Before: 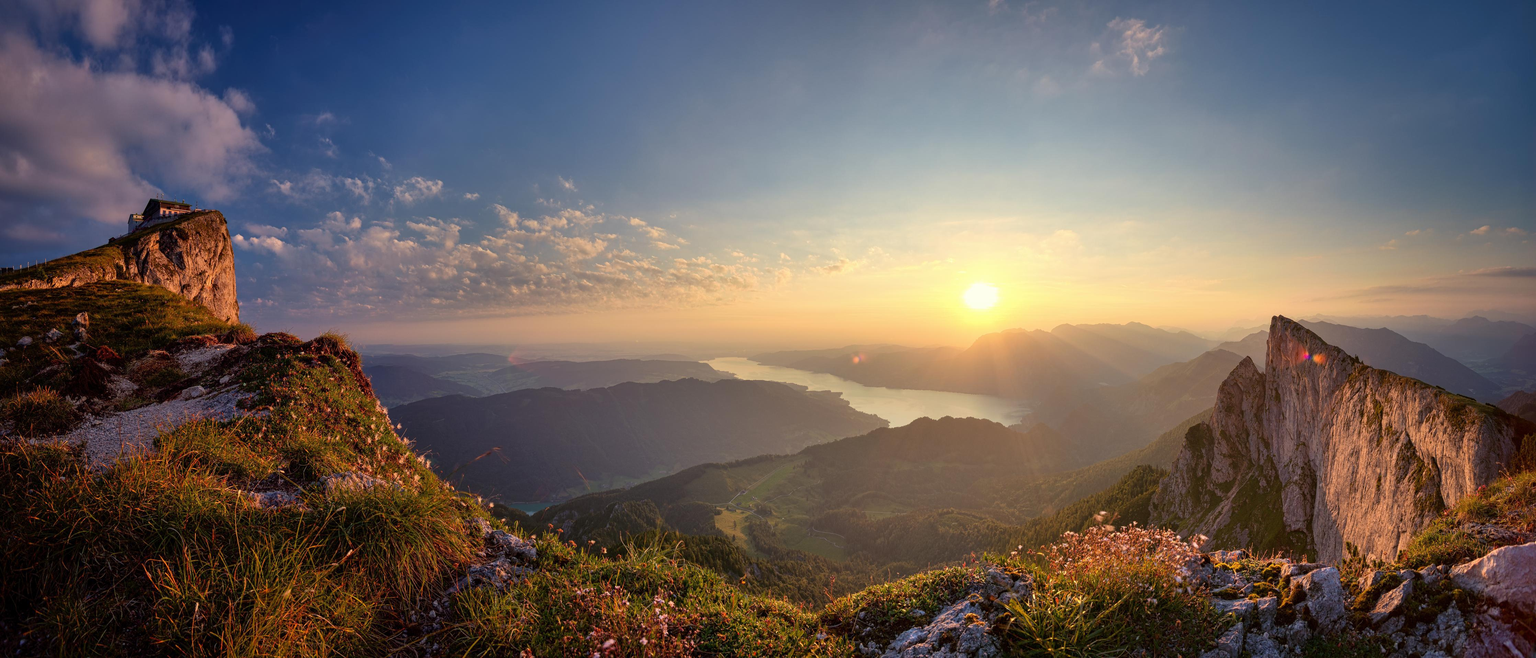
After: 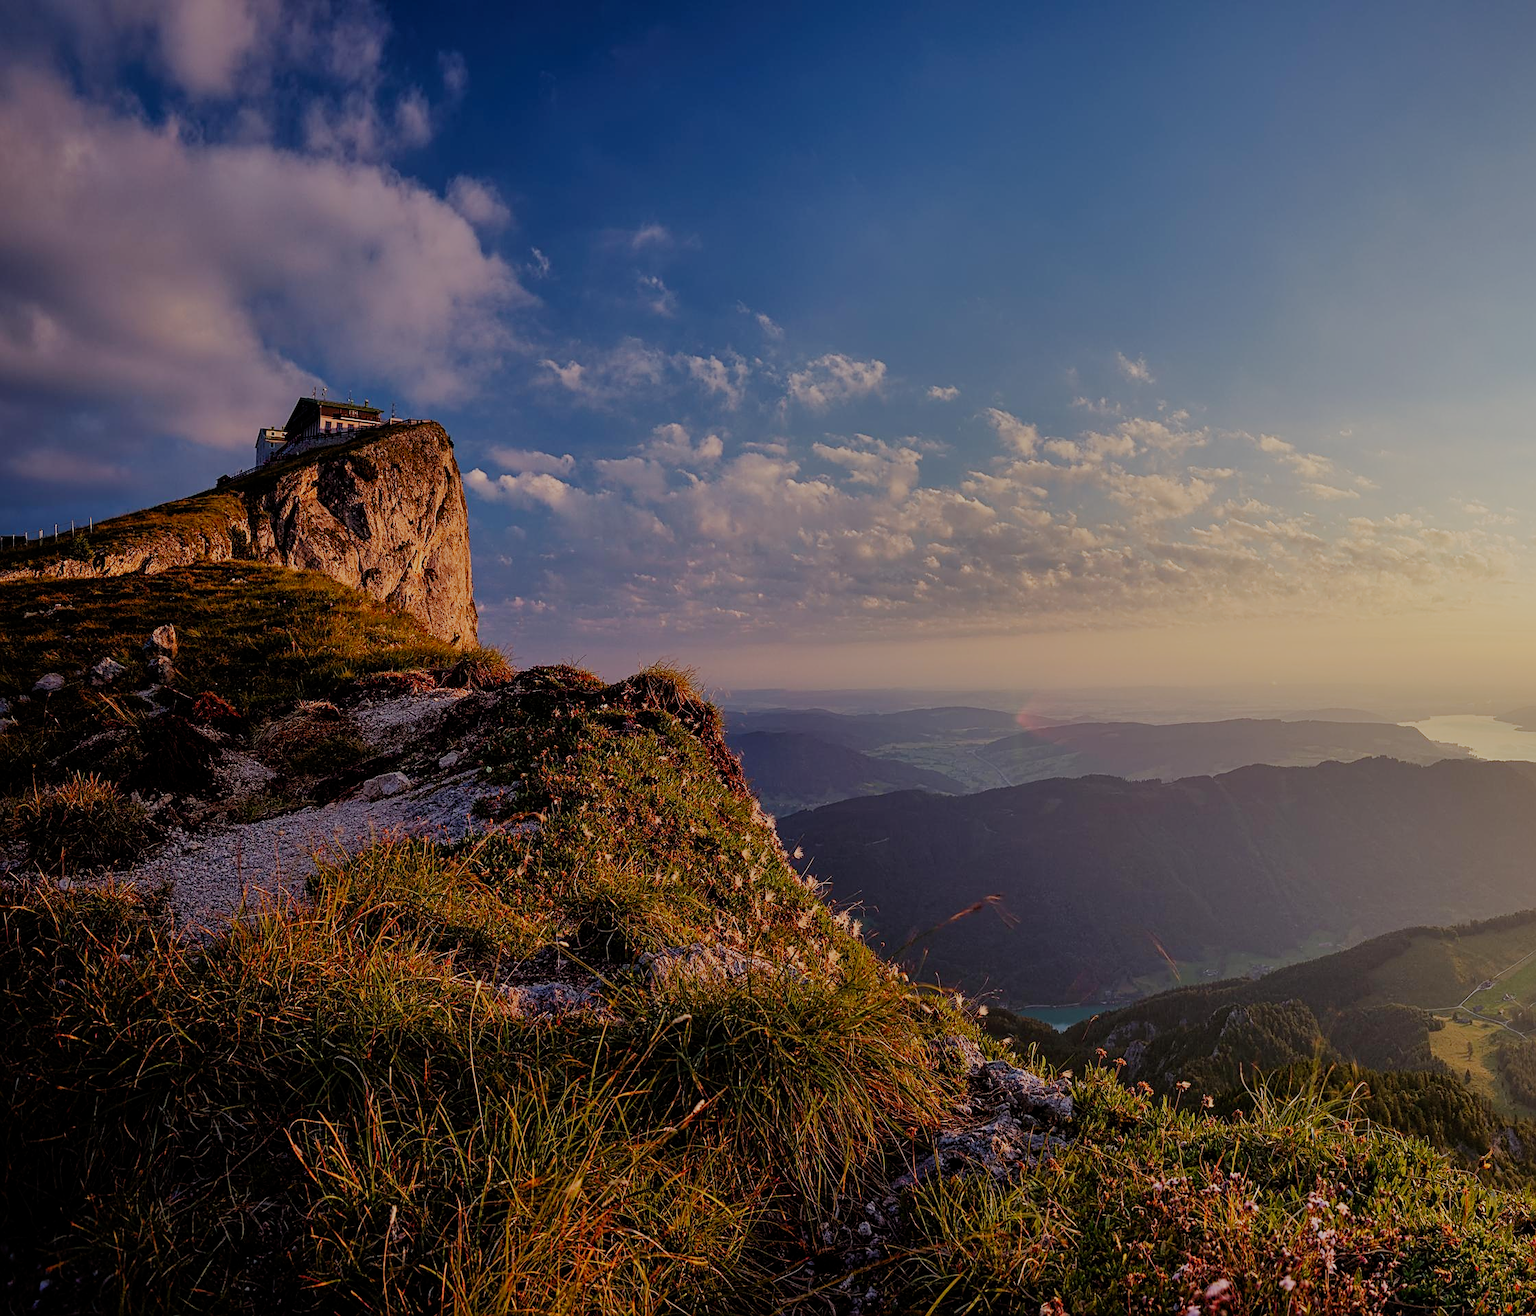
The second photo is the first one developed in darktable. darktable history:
filmic rgb: middle gray luminance 29.78%, black relative exposure -9.04 EV, white relative exposure 6.99 EV, target black luminance 0%, hardness 2.98, latitude 1.89%, contrast 0.963, highlights saturation mix 3.65%, shadows ↔ highlights balance 12.88%, preserve chrominance no, color science v5 (2021), contrast in shadows safe, contrast in highlights safe
sharpen: on, module defaults
crop and rotate: left 0.029%, top 0%, right 49.979%
